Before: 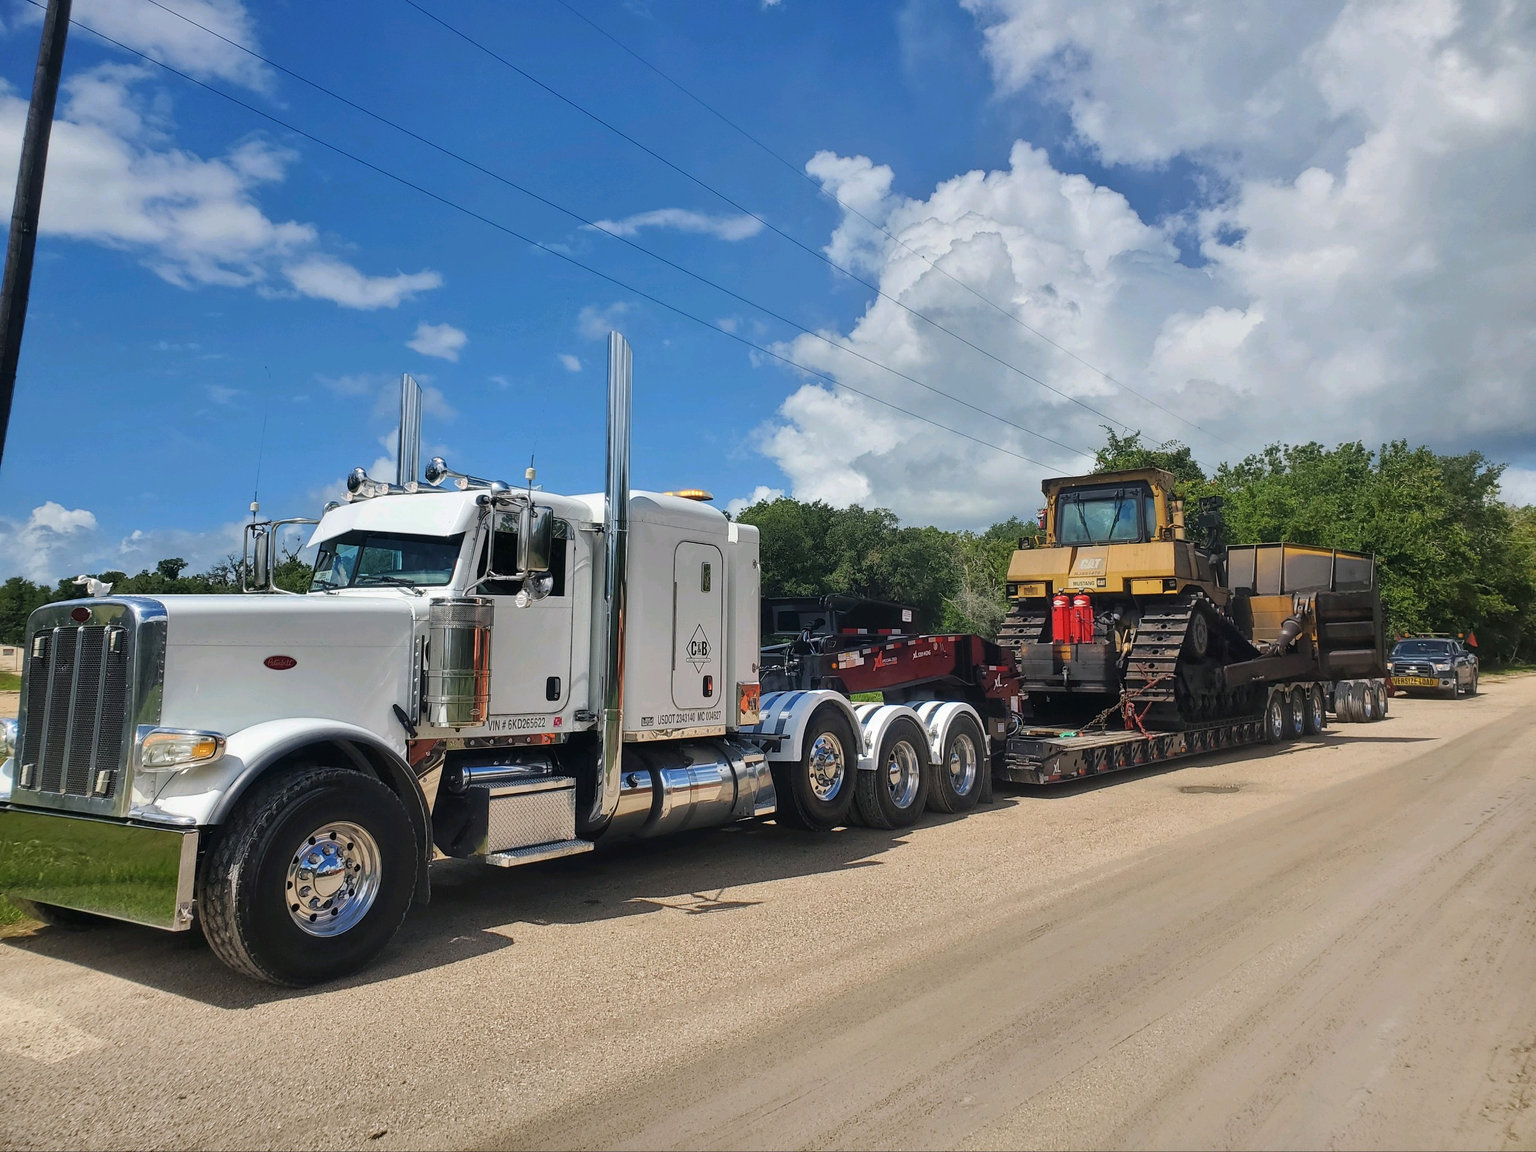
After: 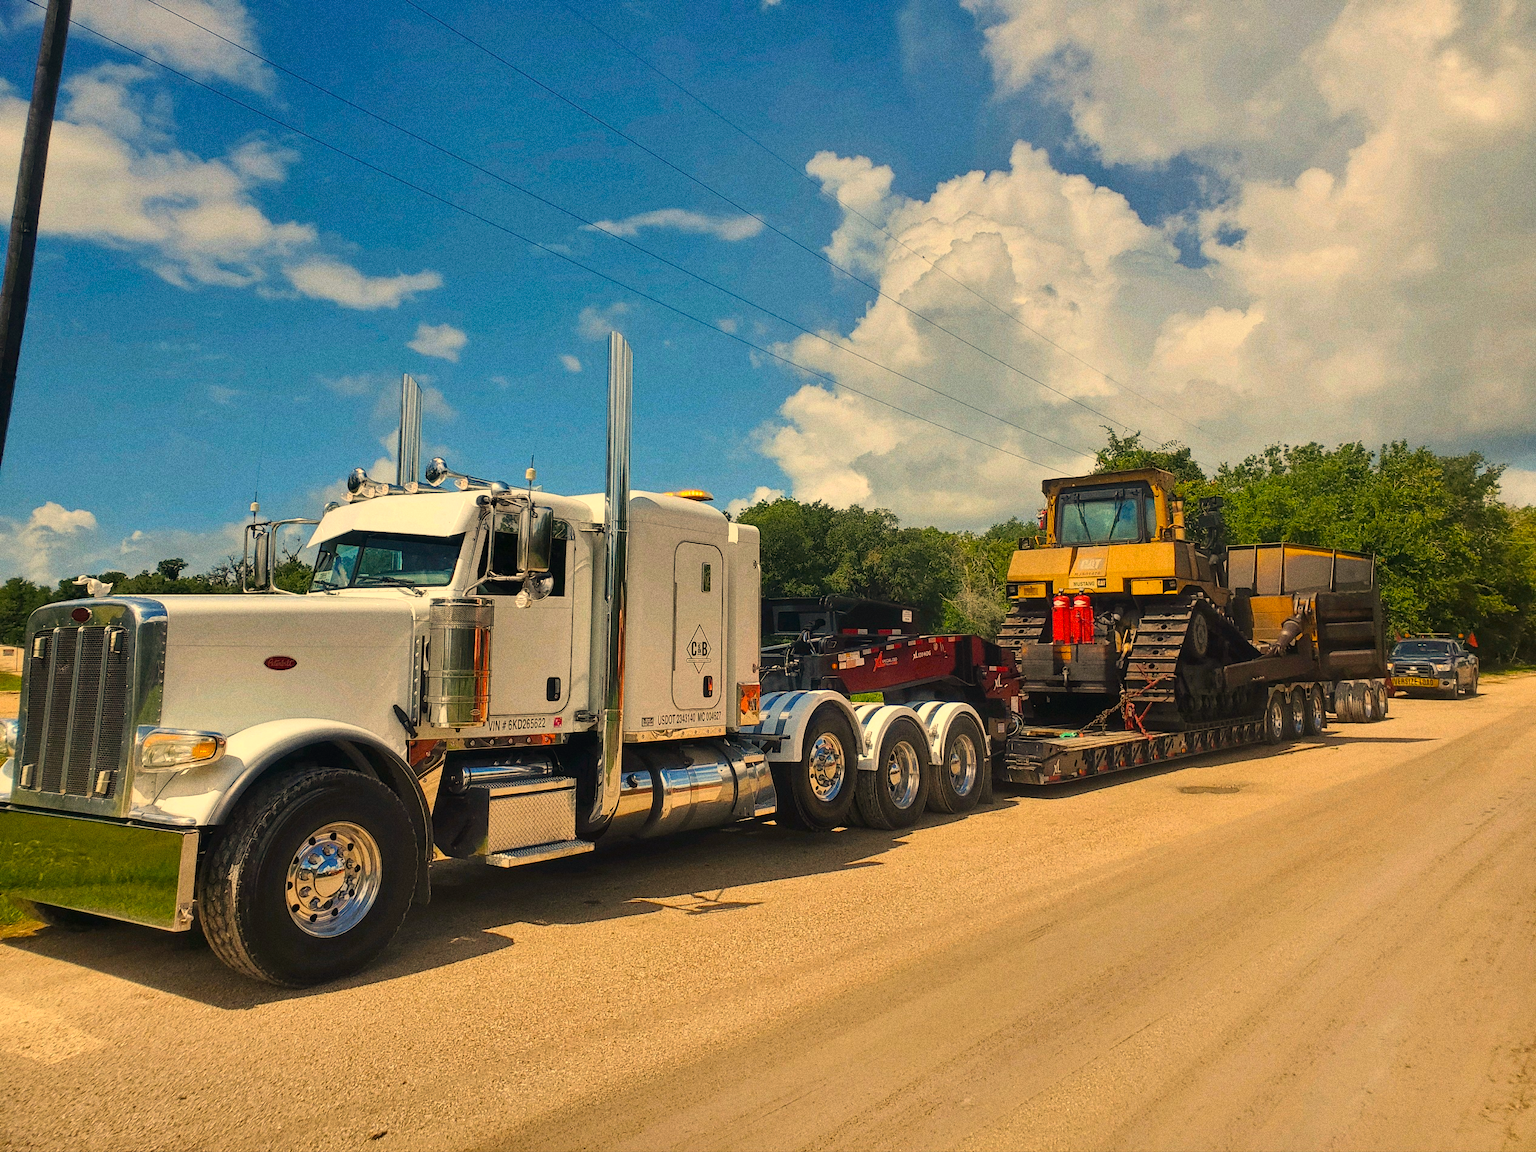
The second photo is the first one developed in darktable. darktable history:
rotate and perspective: crop left 0, crop top 0
color balance rgb: perceptual saturation grading › global saturation 25%, global vibrance 20%
exposure: compensate highlight preservation false
white balance: red 1.138, green 0.996, blue 0.812
grain: coarseness 0.09 ISO, strength 40%
